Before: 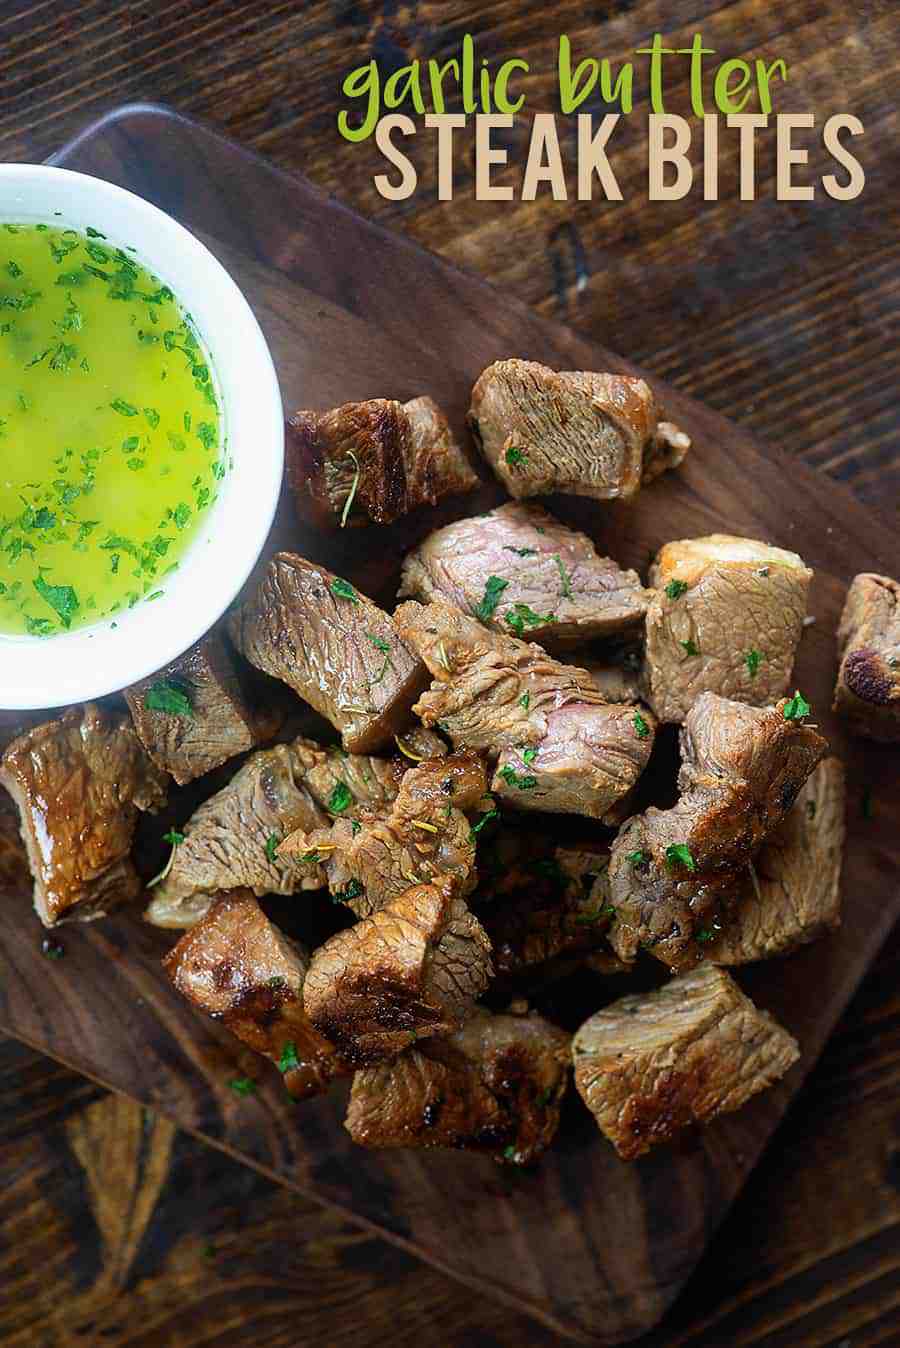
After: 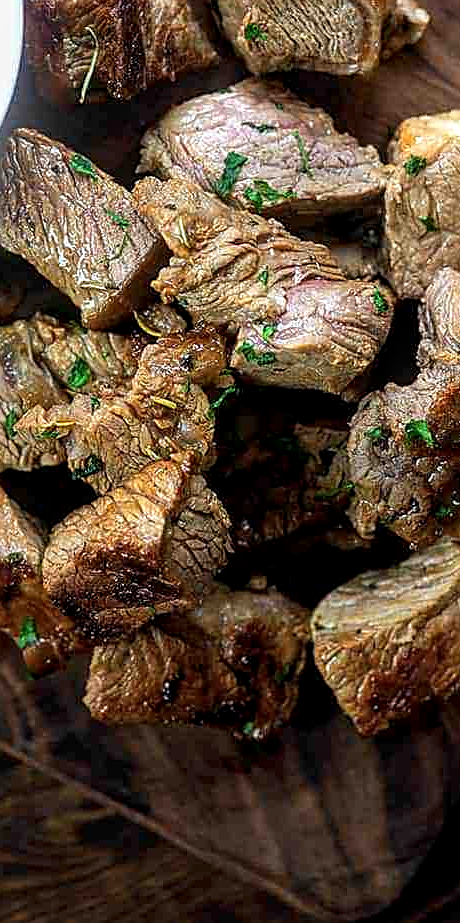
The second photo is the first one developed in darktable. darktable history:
crop and rotate: left 29.028%, top 31.487%, right 19.851%
sharpen: amount 0.534
local contrast: detail 142%
